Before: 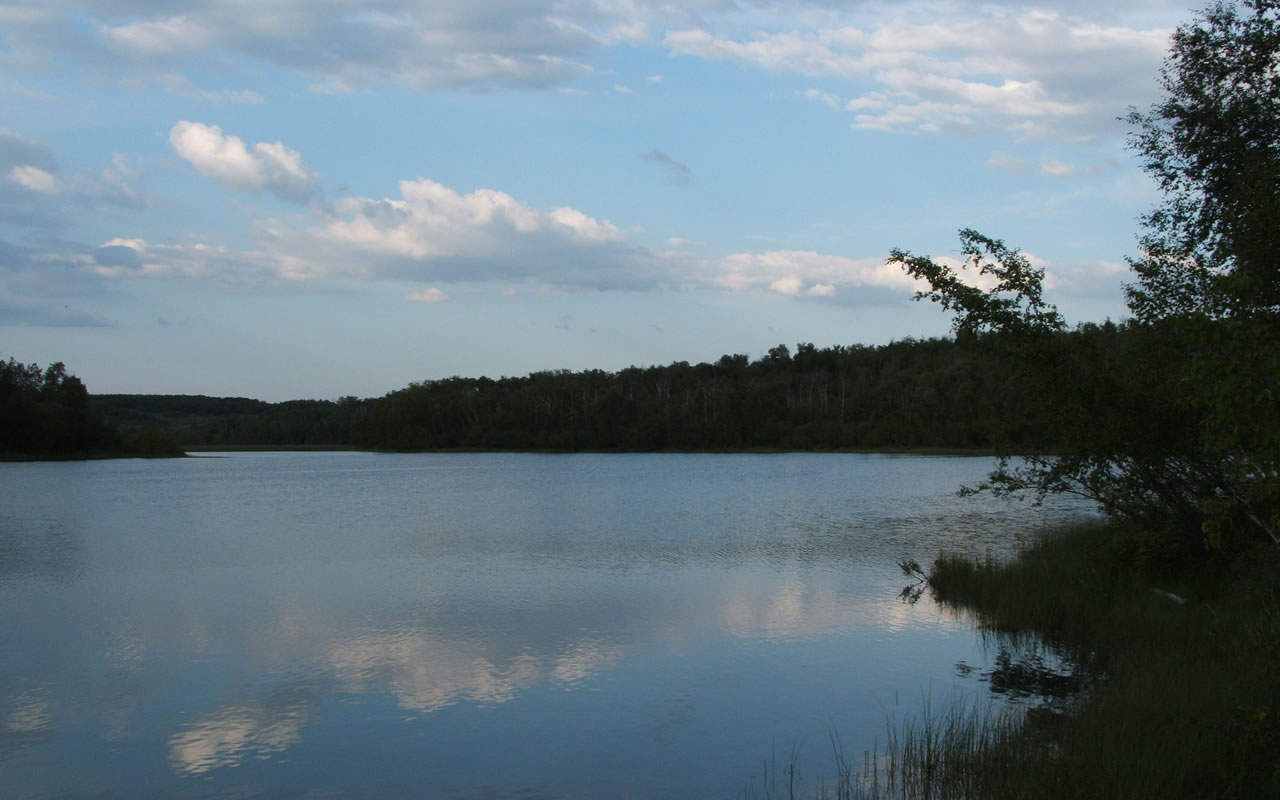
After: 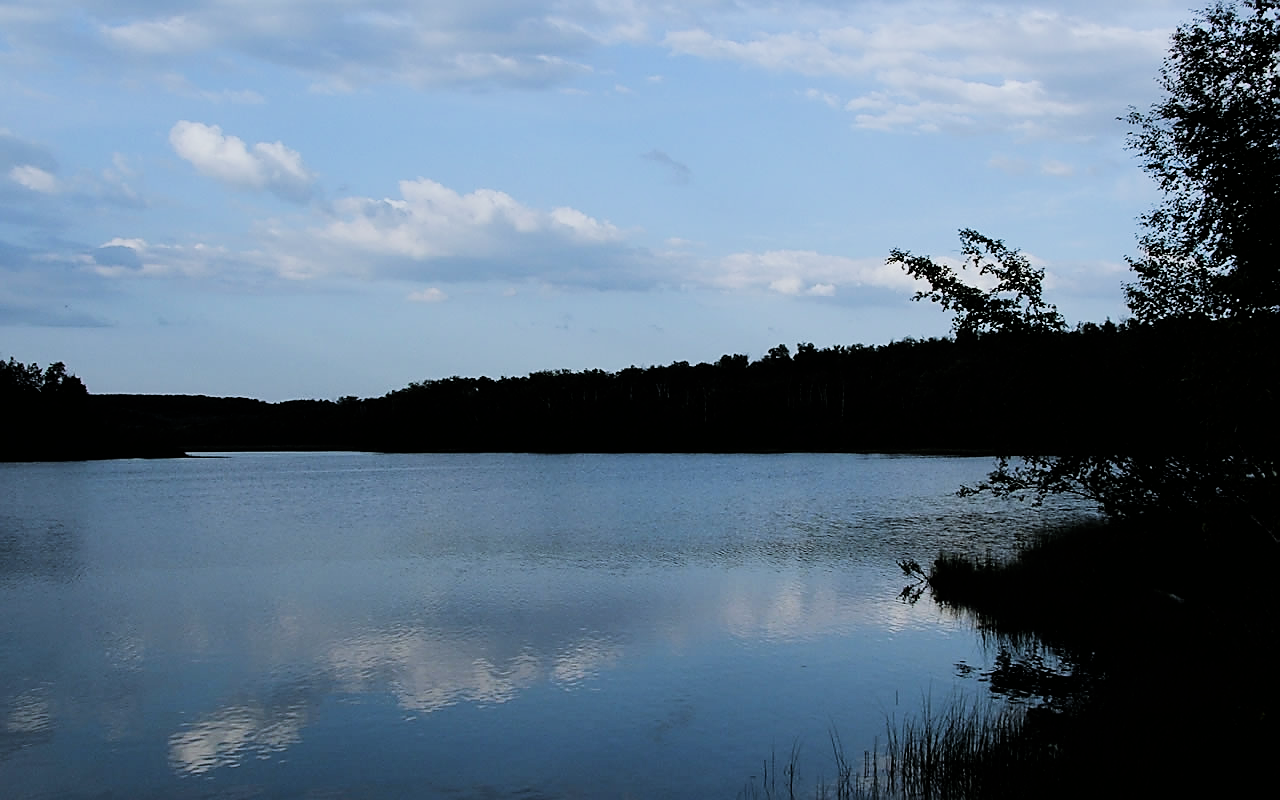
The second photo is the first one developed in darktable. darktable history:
filmic rgb: black relative exposure -5 EV, hardness 2.88, contrast 1.4, highlights saturation mix -30%
sharpen: radius 1.4, amount 1.25, threshold 0.7
white balance: red 0.924, blue 1.095
